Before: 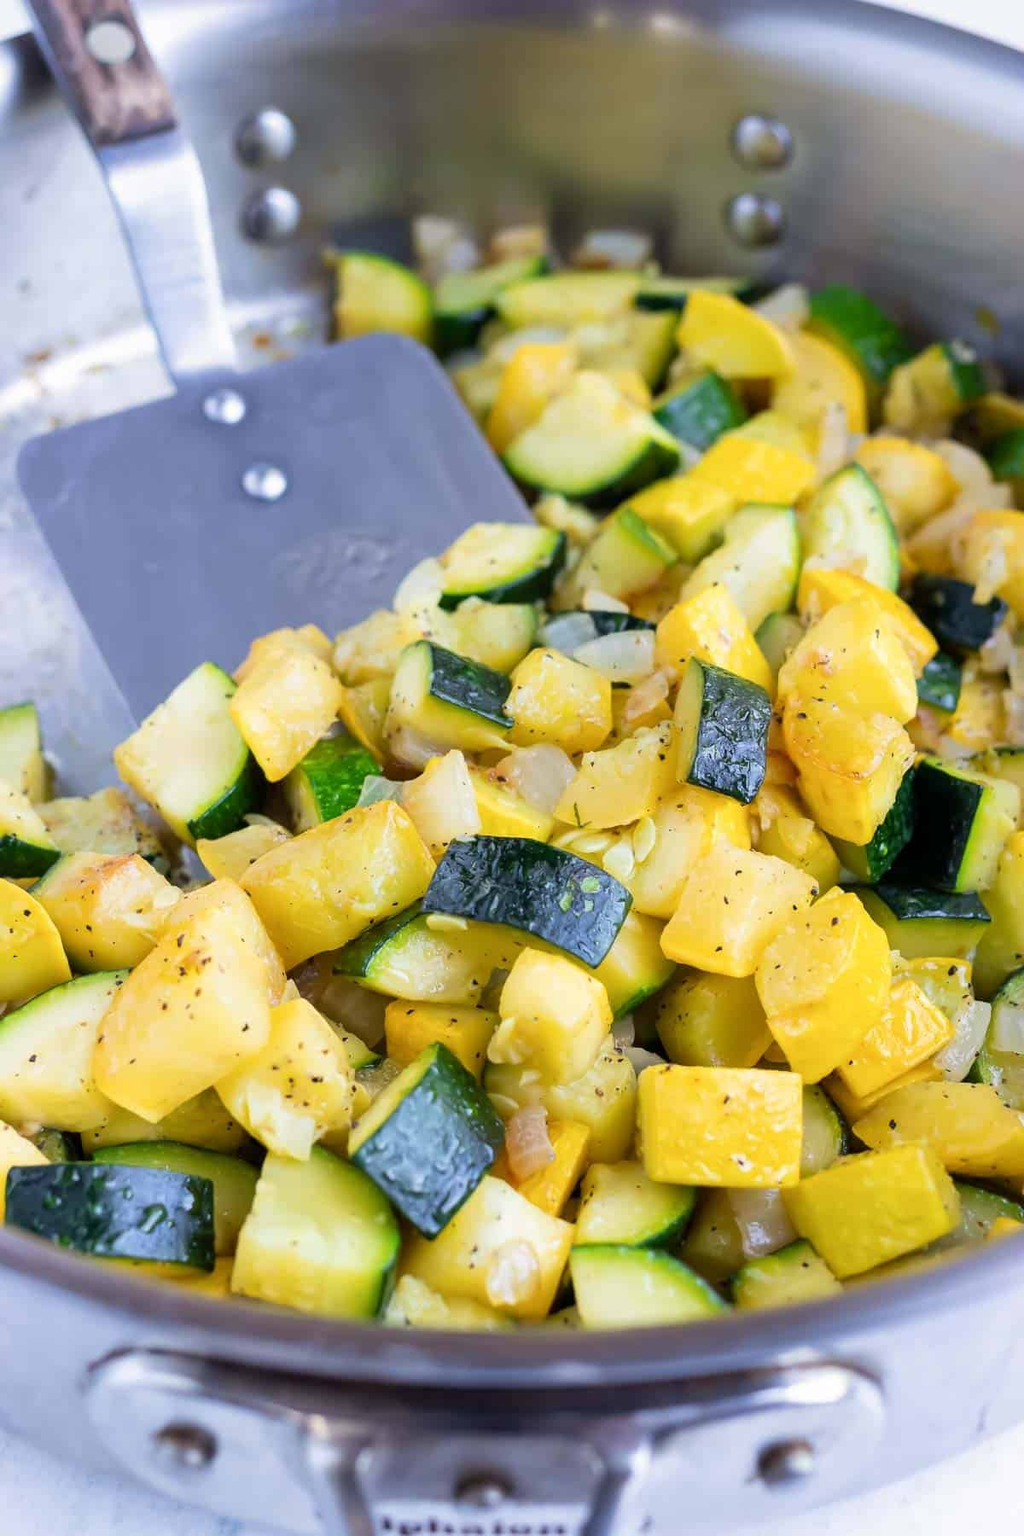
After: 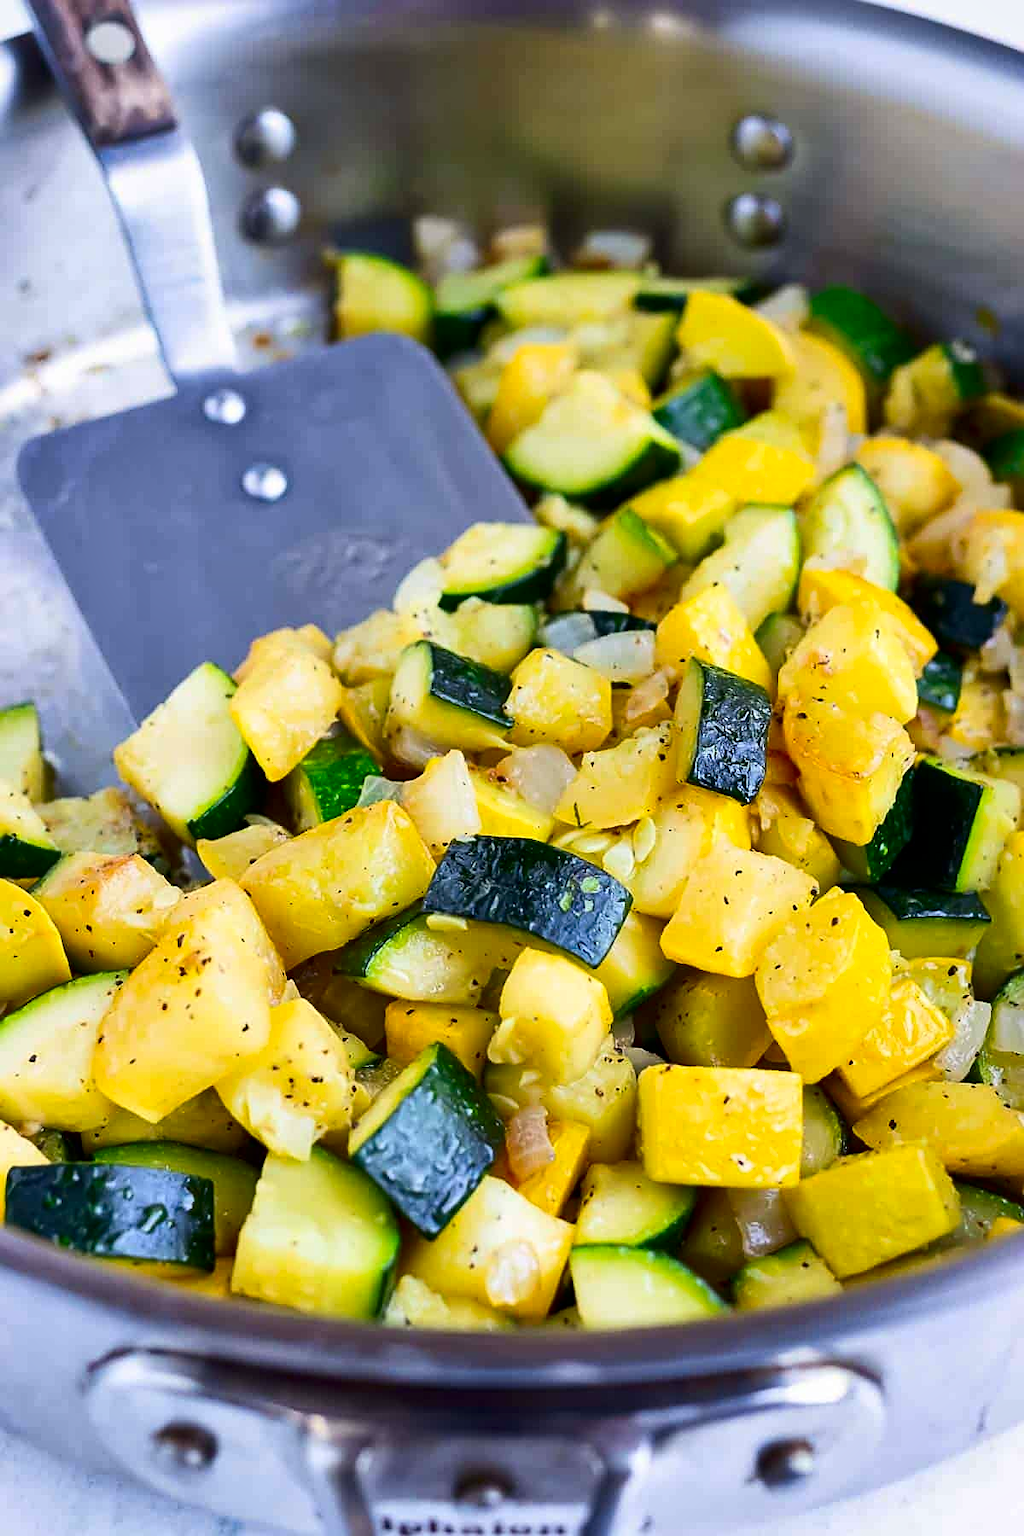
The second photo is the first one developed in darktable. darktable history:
shadows and highlights: shadows 53.12, soften with gaussian
sharpen: on, module defaults
contrast brightness saturation: contrast 0.188, brightness -0.1, saturation 0.211
